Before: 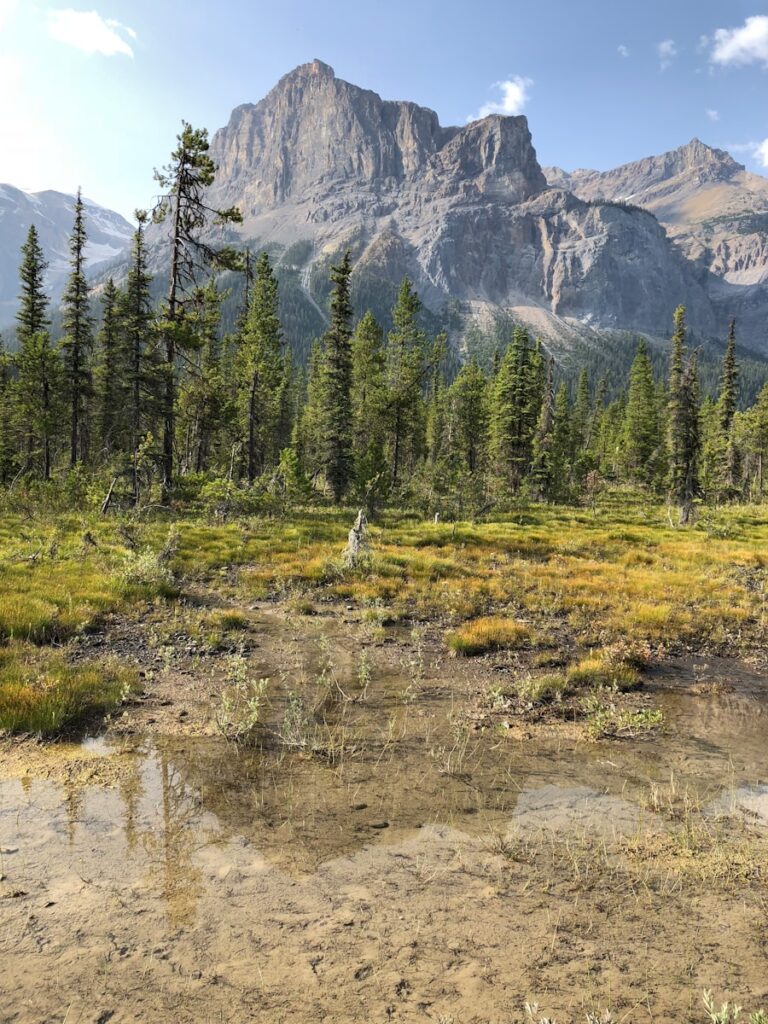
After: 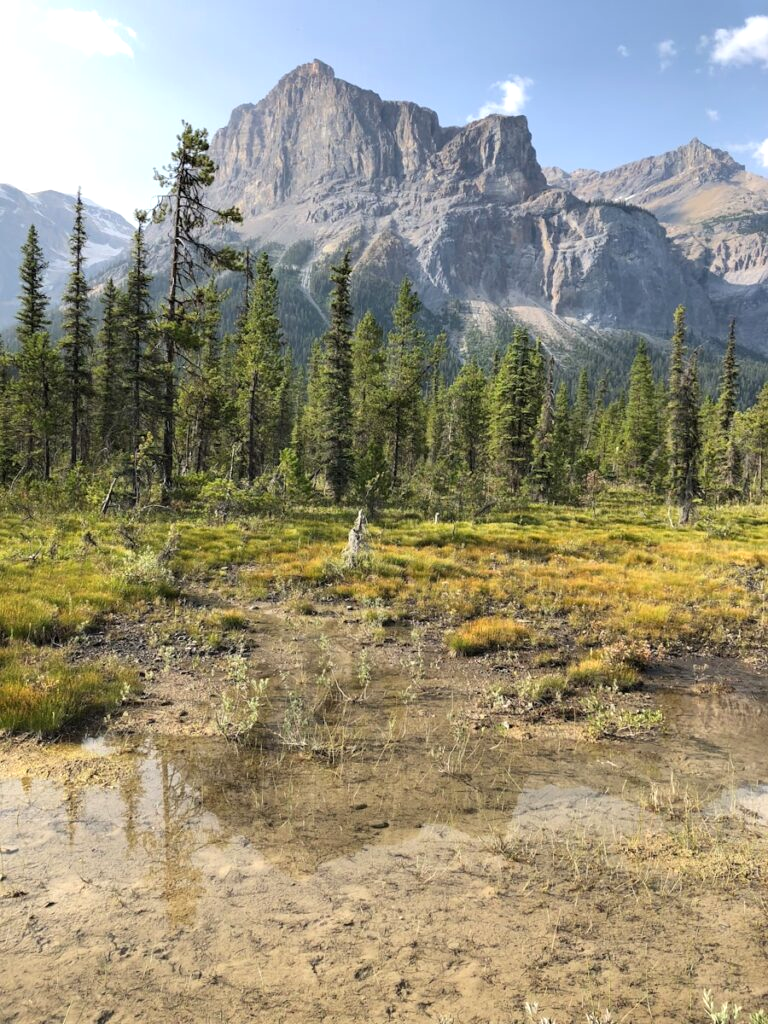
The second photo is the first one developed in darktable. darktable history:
exposure: exposure 0.187 EV, compensate highlight preservation false
